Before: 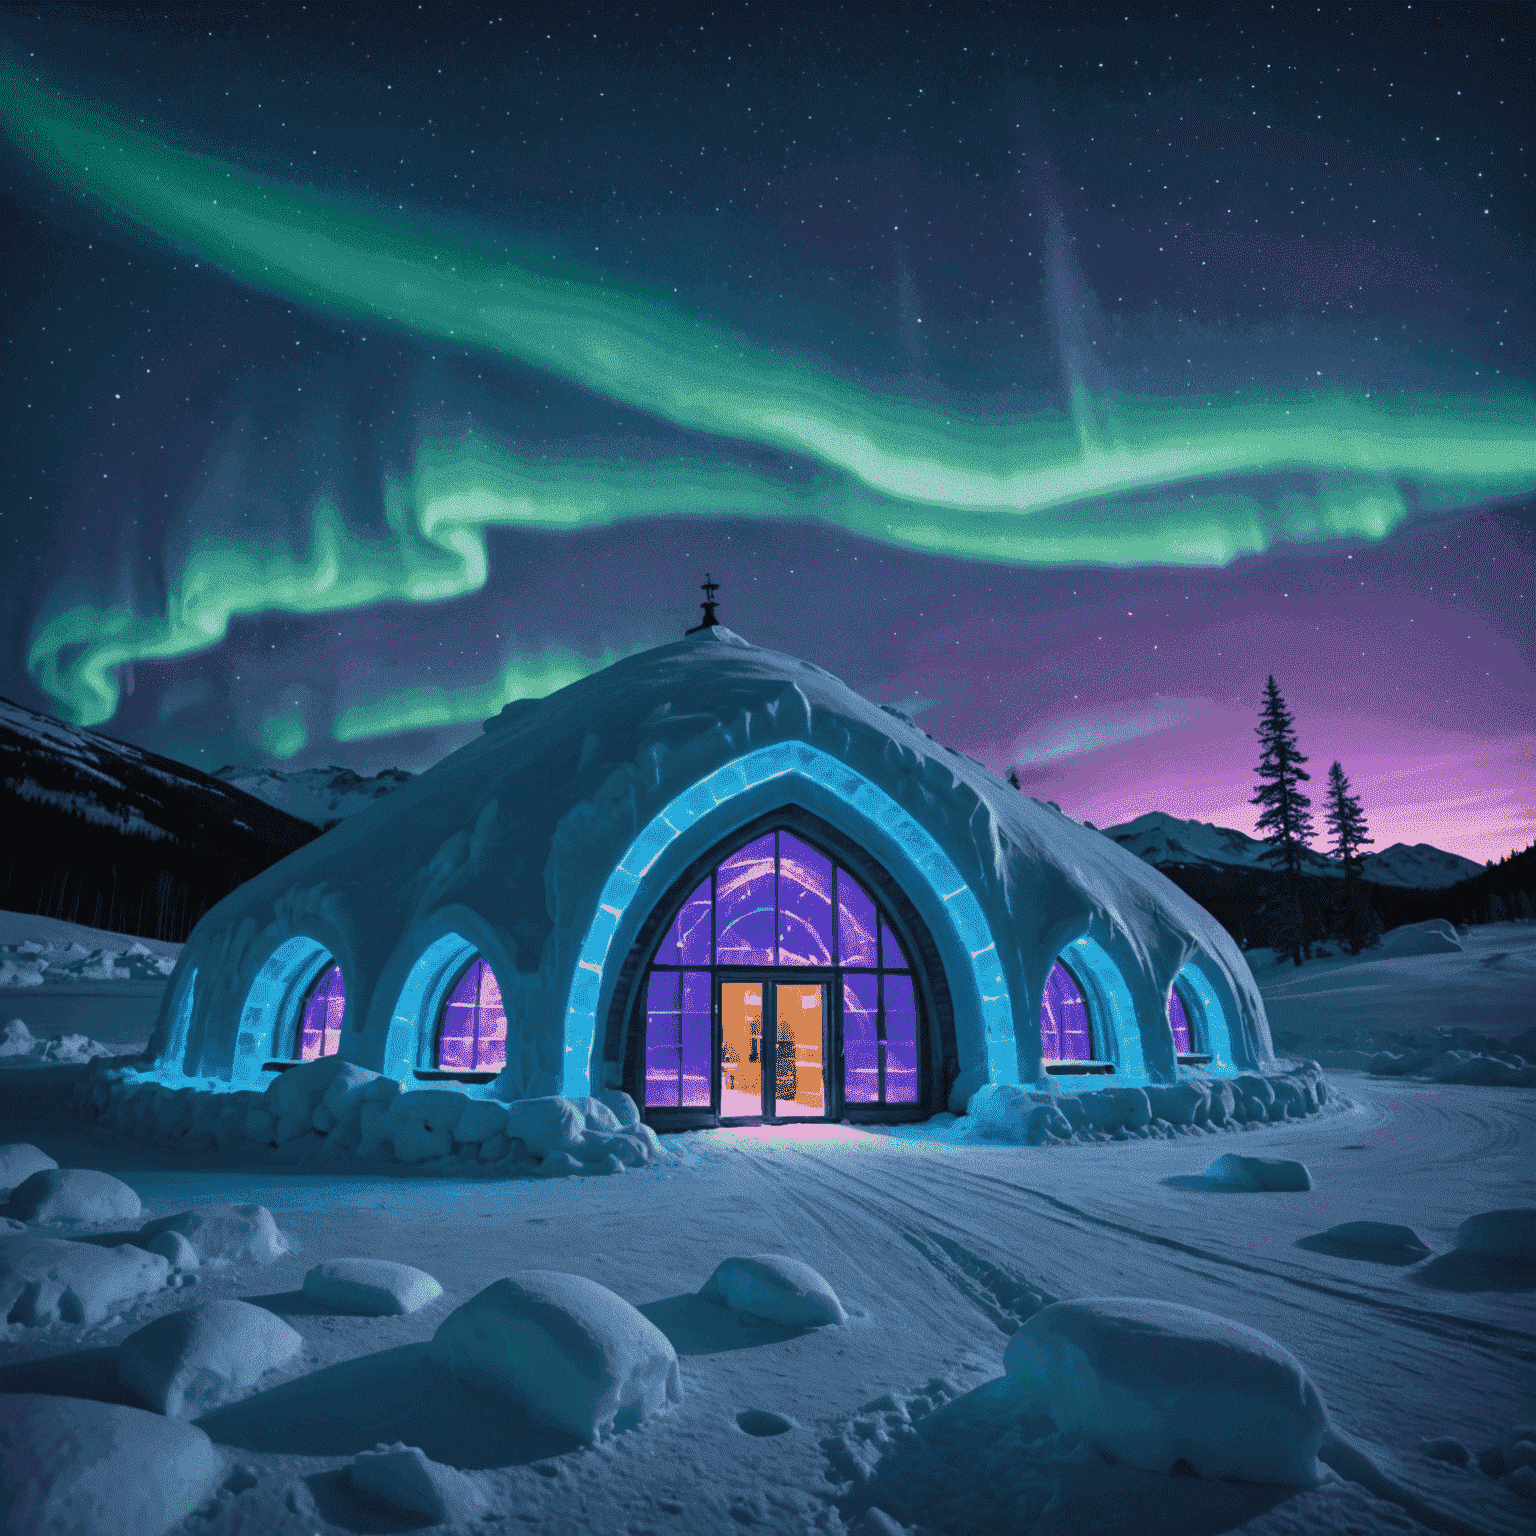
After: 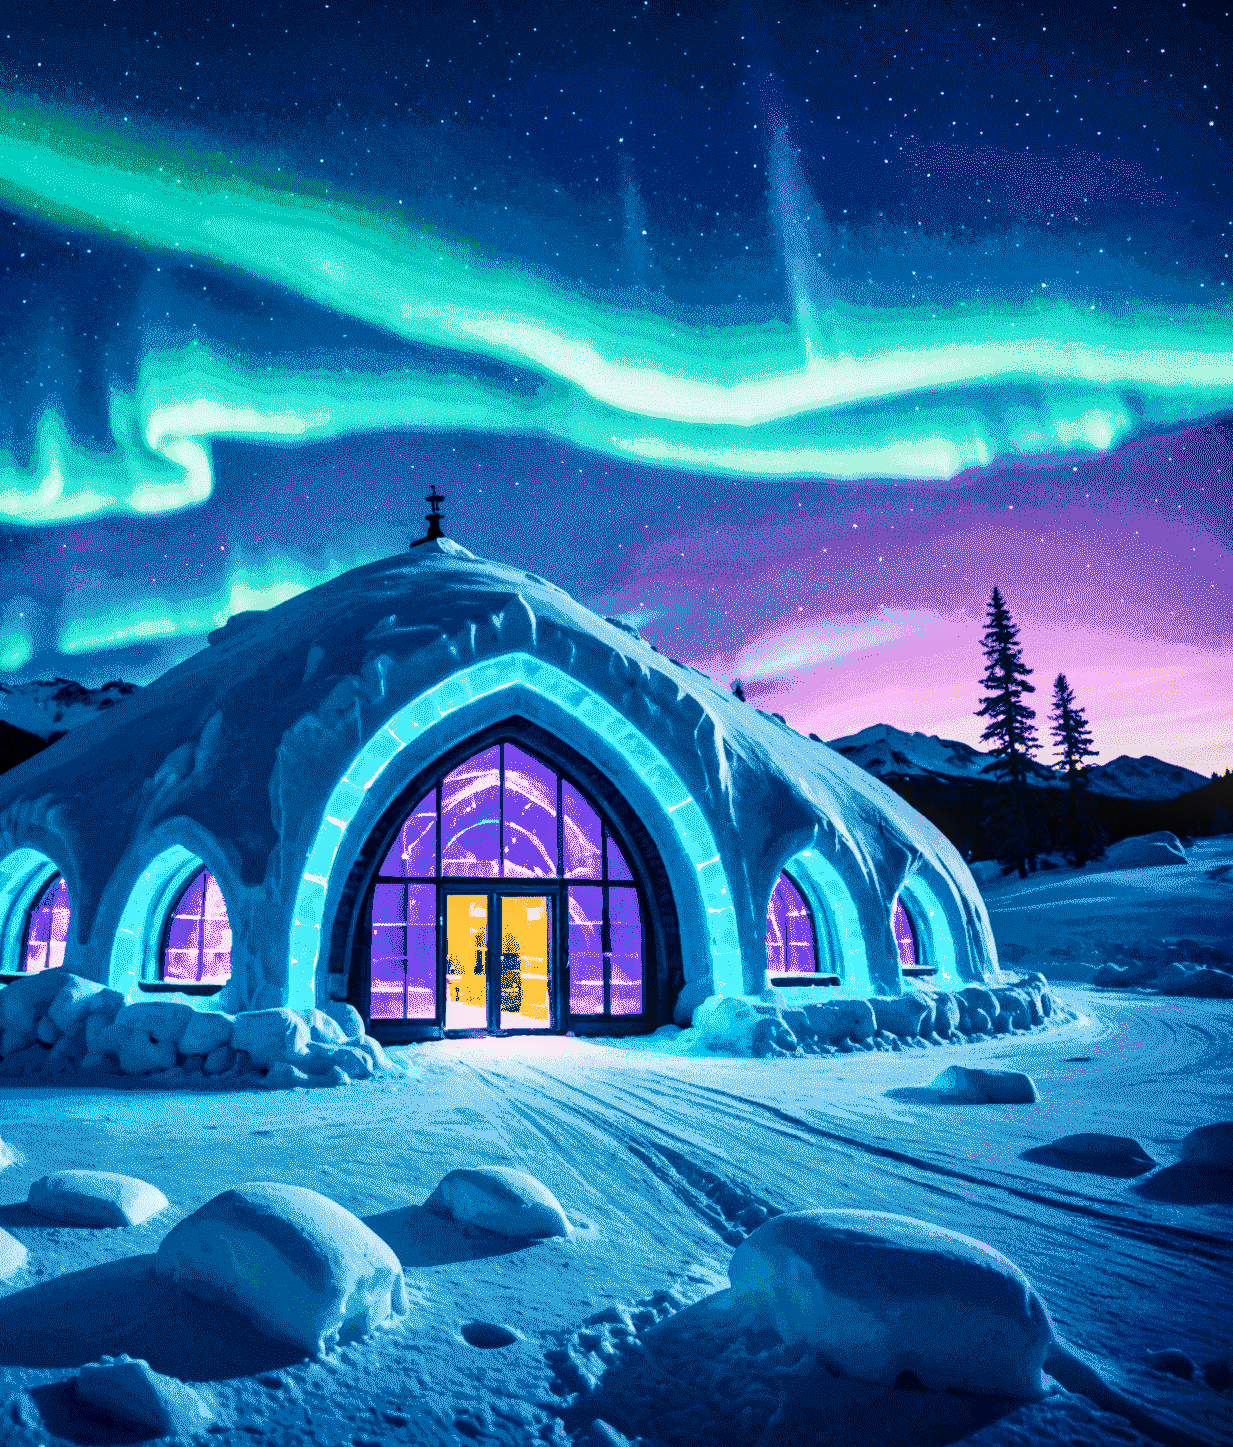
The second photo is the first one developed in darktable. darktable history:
crop and rotate: left 17.959%, top 5.771%, right 1.742%
local contrast: on, module defaults
color balance rgb: linear chroma grading › global chroma 9%, perceptual saturation grading › global saturation 36%, perceptual saturation grading › shadows 35%, perceptual brilliance grading › global brilliance 15%, perceptual brilliance grading › shadows -35%, global vibrance 15%
sigmoid: contrast 1.69, skew -0.23, preserve hue 0%, red attenuation 0.1, red rotation 0.035, green attenuation 0.1, green rotation -0.017, blue attenuation 0.15, blue rotation -0.052, base primaries Rec2020
contrast brightness saturation: contrast 0.14
exposure: black level correction 0, exposure 0.95 EV, compensate exposure bias true, compensate highlight preservation false
